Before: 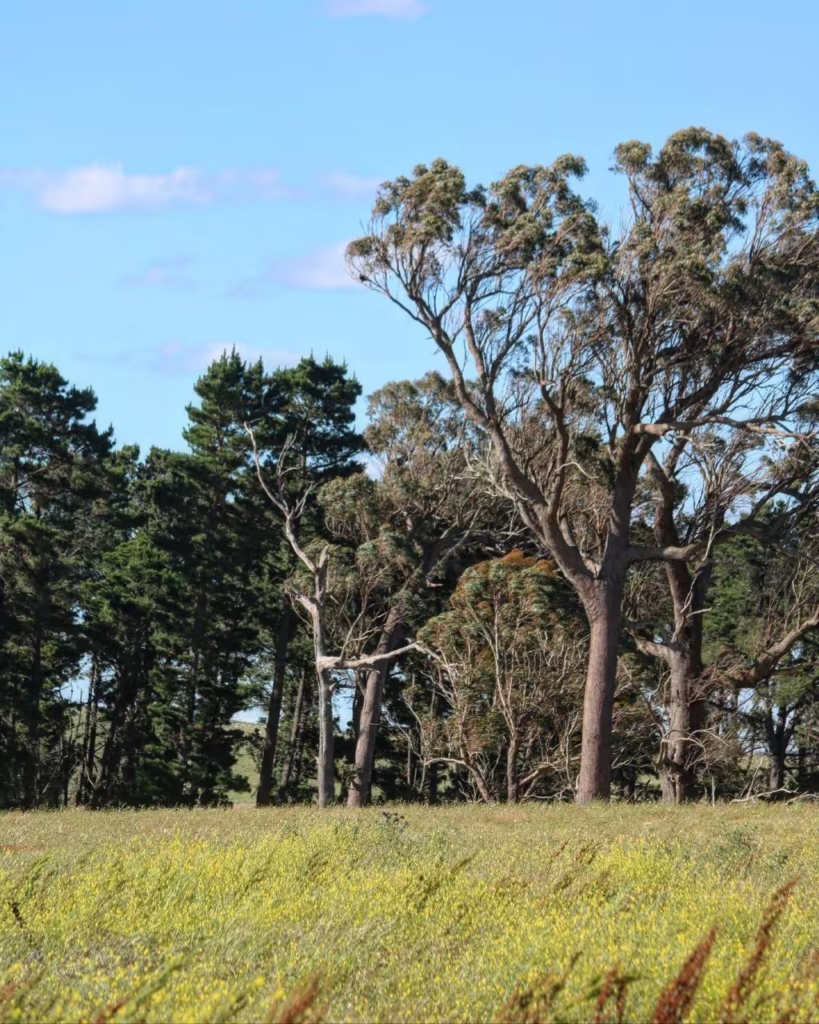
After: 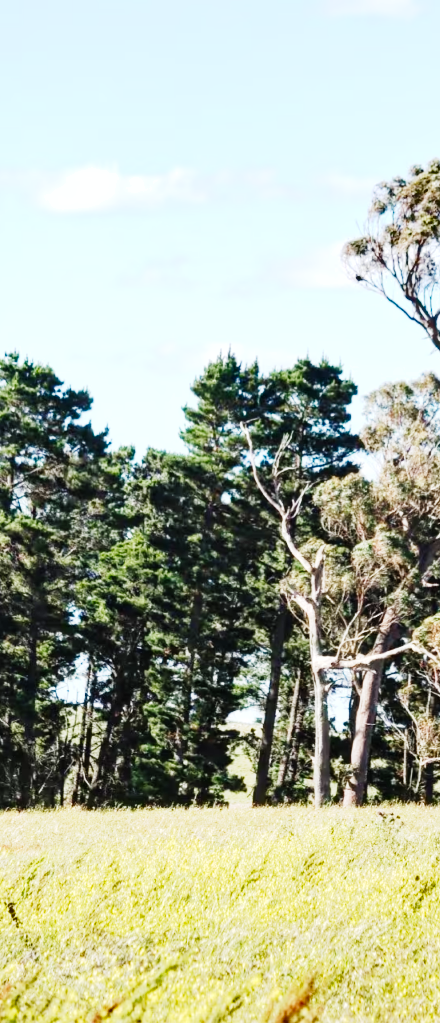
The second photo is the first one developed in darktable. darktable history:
crop: left 0.587%, right 45.588%, bottom 0.086%
base curve: curves: ch0 [(0, 0) (0, 0.001) (0.001, 0.001) (0.004, 0.002) (0.007, 0.004) (0.015, 0.013) (0.033, 0.045) (0.052, 0.096) (0.075, 0.17) (0.099, 0.241) (0.163, 0.42) (0.219, 0.55) (0.259, 0.616) (0.327, 0.722) (0.365, 0.765) (0.522, 0.873) (0.547, 0.881) (0.689, 0.919) (0.826, 0.952) (1, 1)], preserve colors none
shadows and highlights: shadows 43.71, white point adjustment -1.46, soften with gaussian
exposure: black level correction 0, exposure 0.7 EV, compensate exposure bias true, compensate highlight preservation false
